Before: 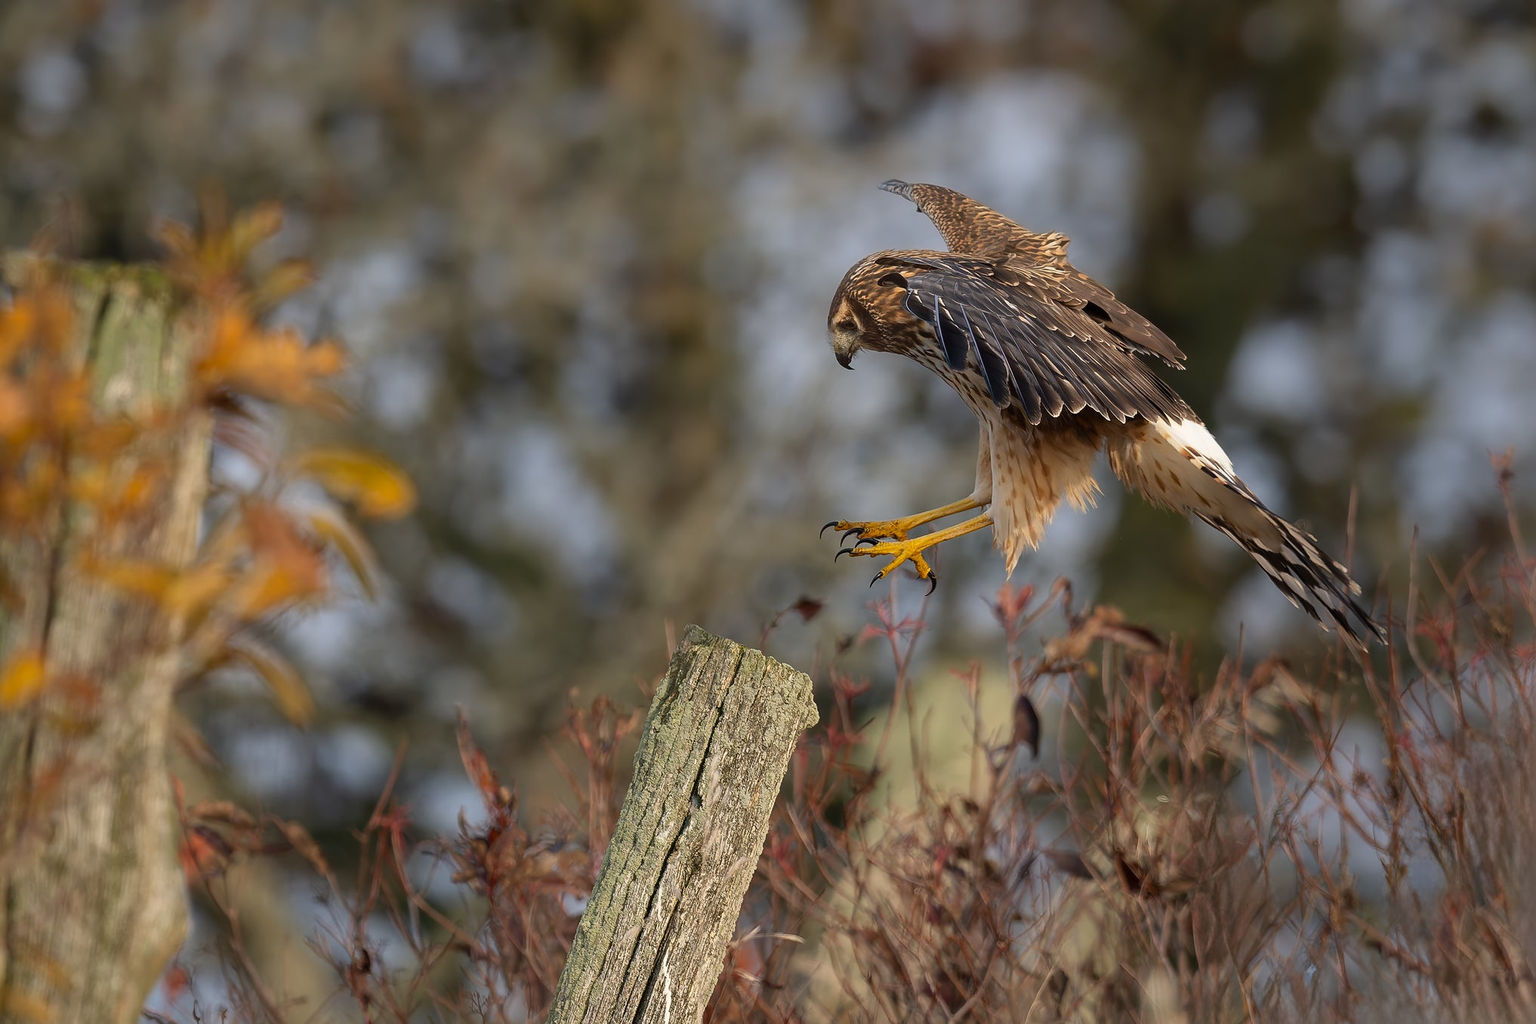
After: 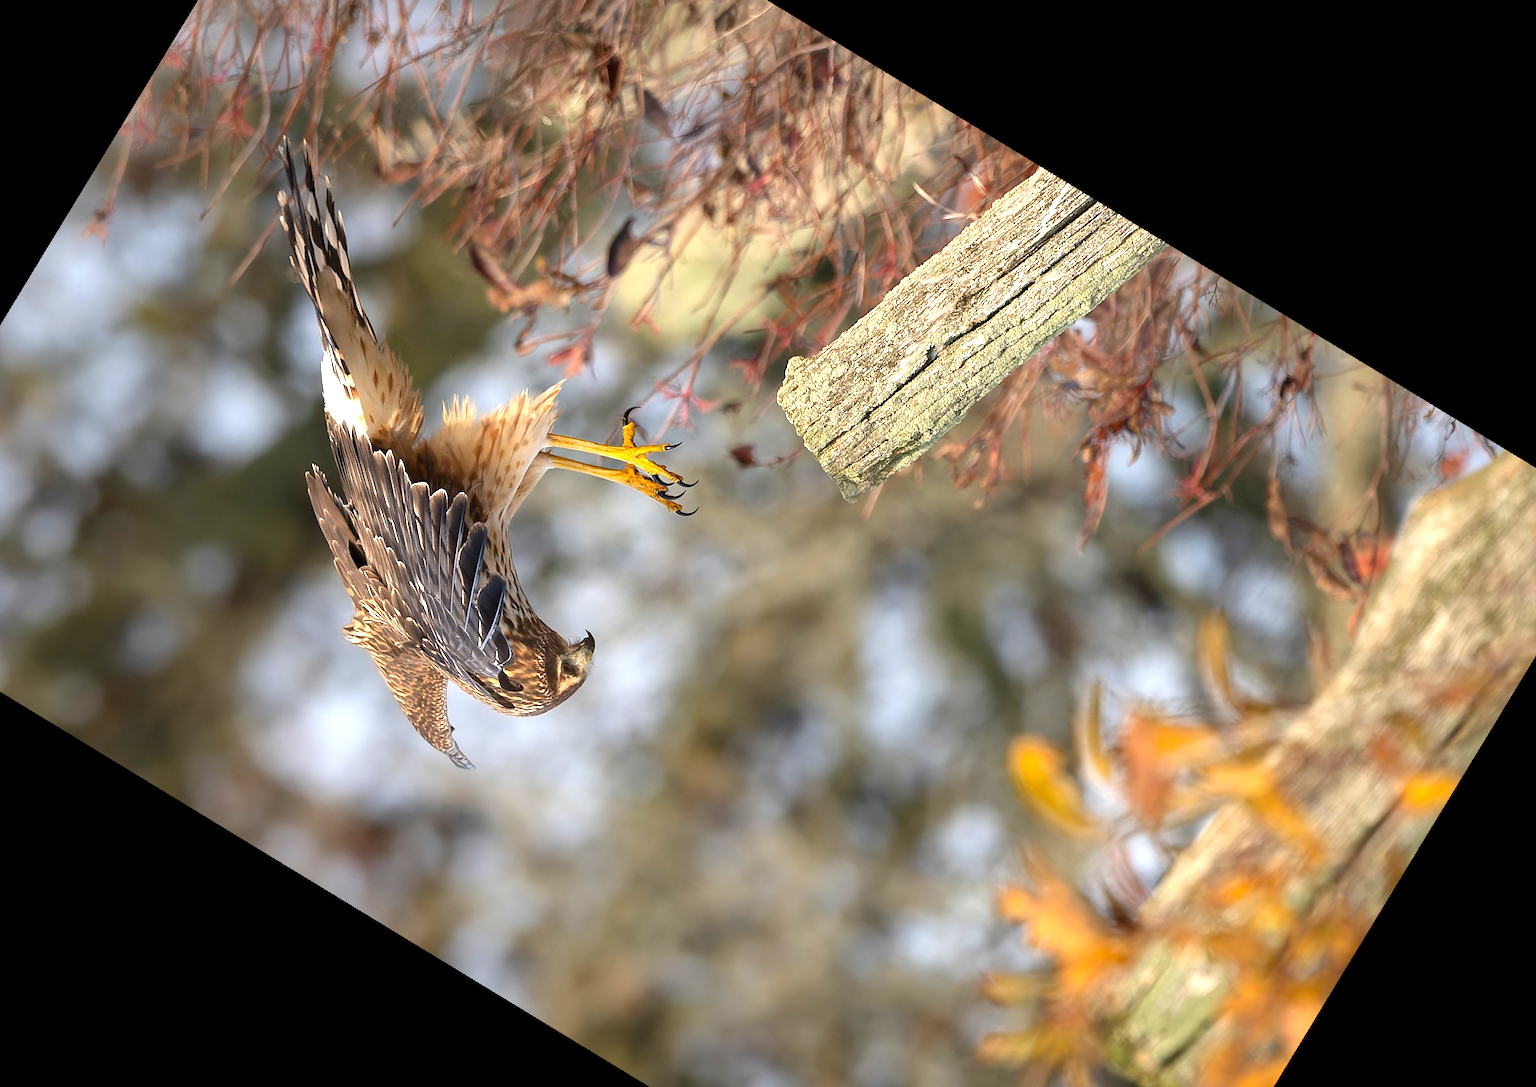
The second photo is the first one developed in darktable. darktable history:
exposure: exposure 1.223 EV, compensate highlight preservation false
crop and rotate: angle 148.68°, left 9.111%, top 15.603%, right 4.588%, bottom 17.041%
